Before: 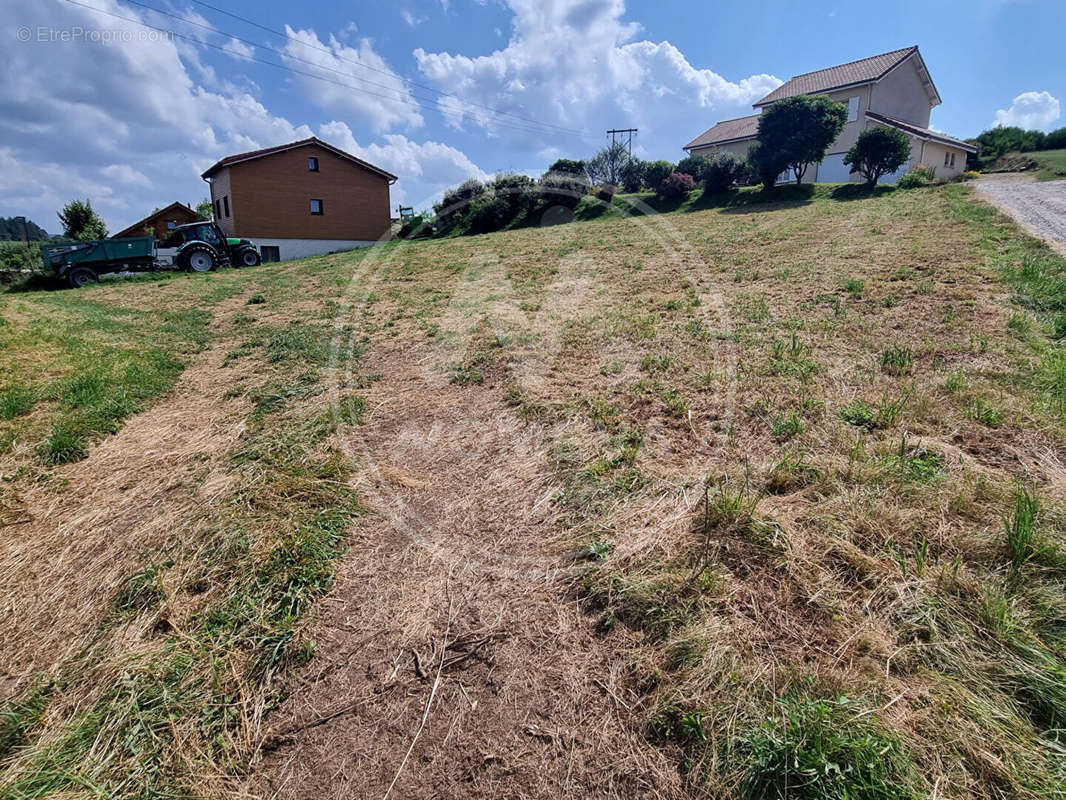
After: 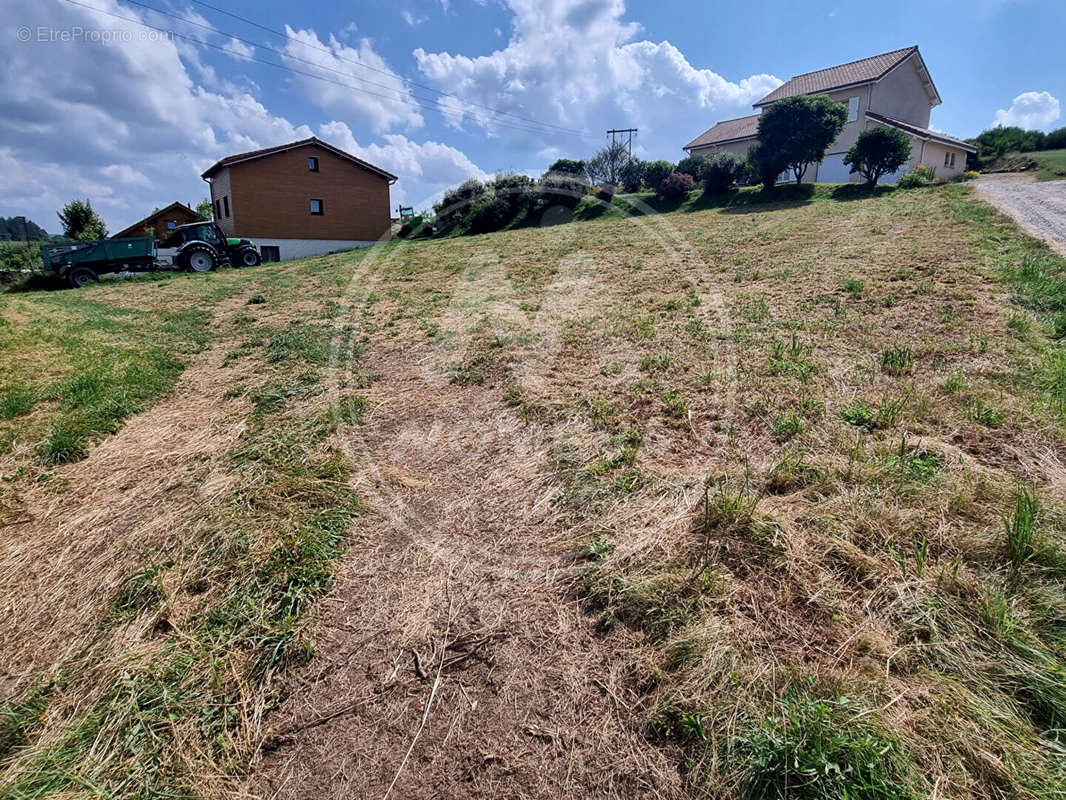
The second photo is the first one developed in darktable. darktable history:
local contrast: mode bilateral grid, contrast 20, coarseness 50, detail 120%, midtone range 0.2
